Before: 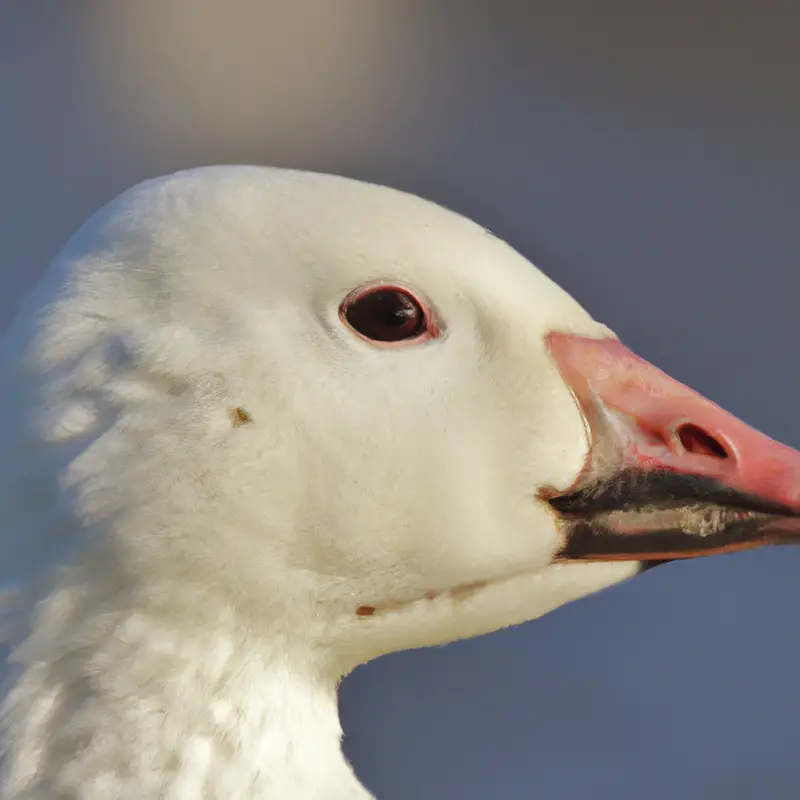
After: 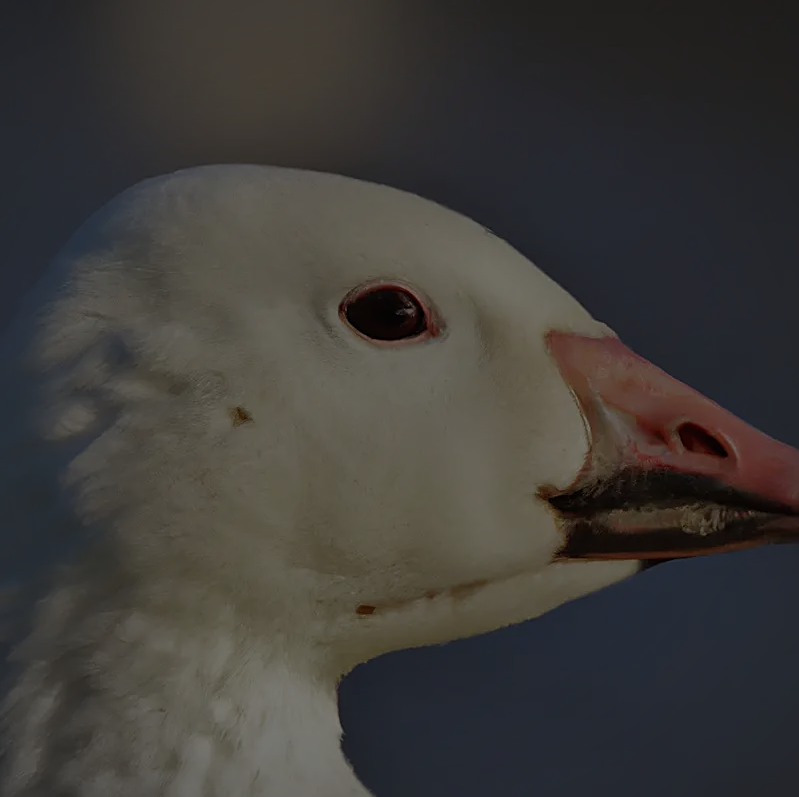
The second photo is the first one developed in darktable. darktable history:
crop: top 0.218%, bottom 0.128%
vignetting: fall-off radius 61.02%, brightness -0.263, unbound false
color correction: highlights b* -0.054
sharpen: on, module defaults
exposure: exposure -2.363 EV, compensate highlight preservation false
